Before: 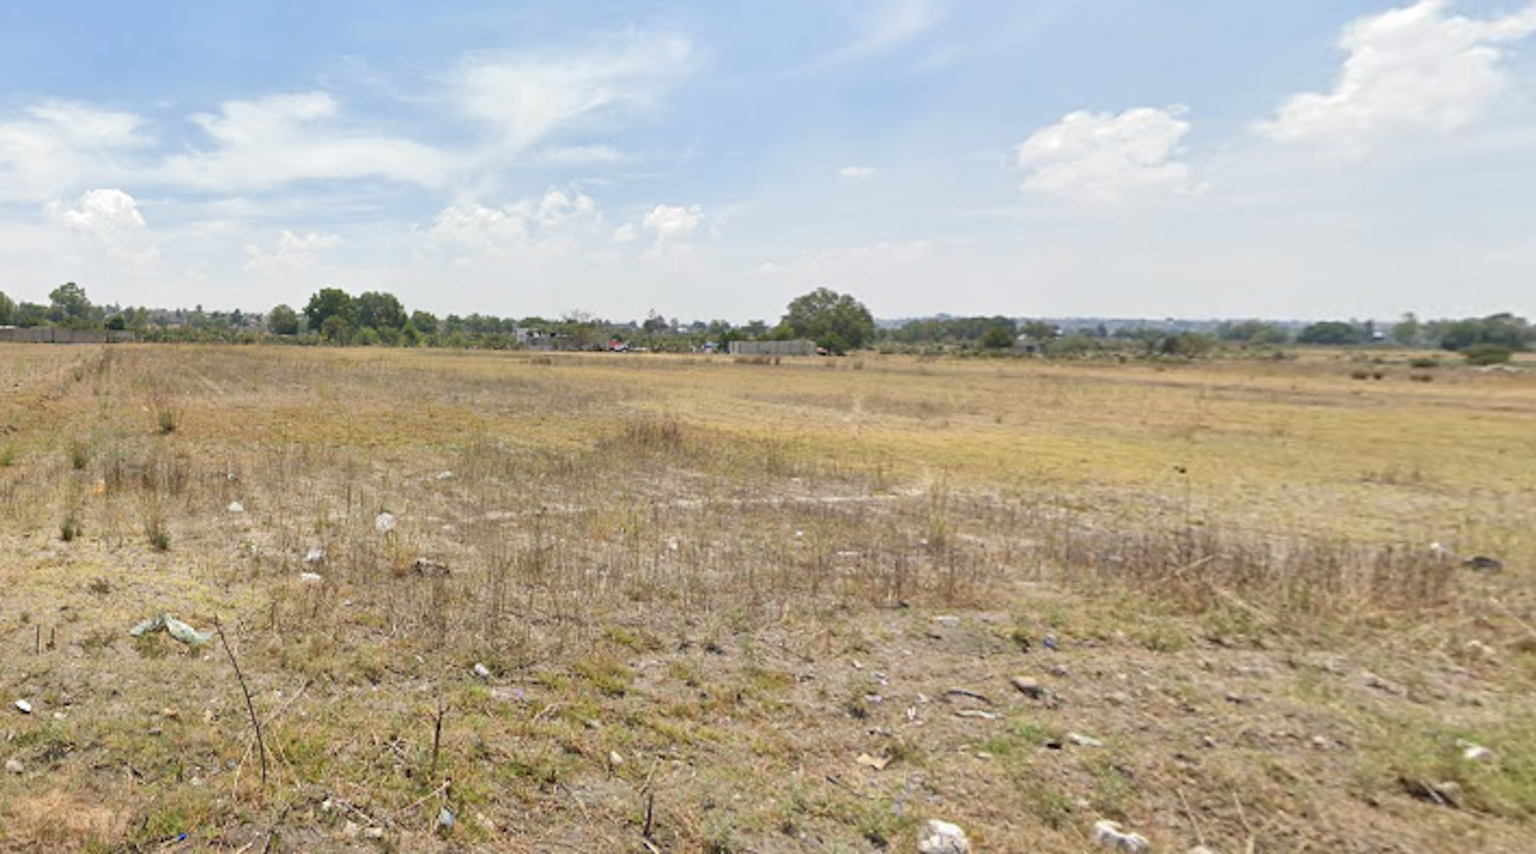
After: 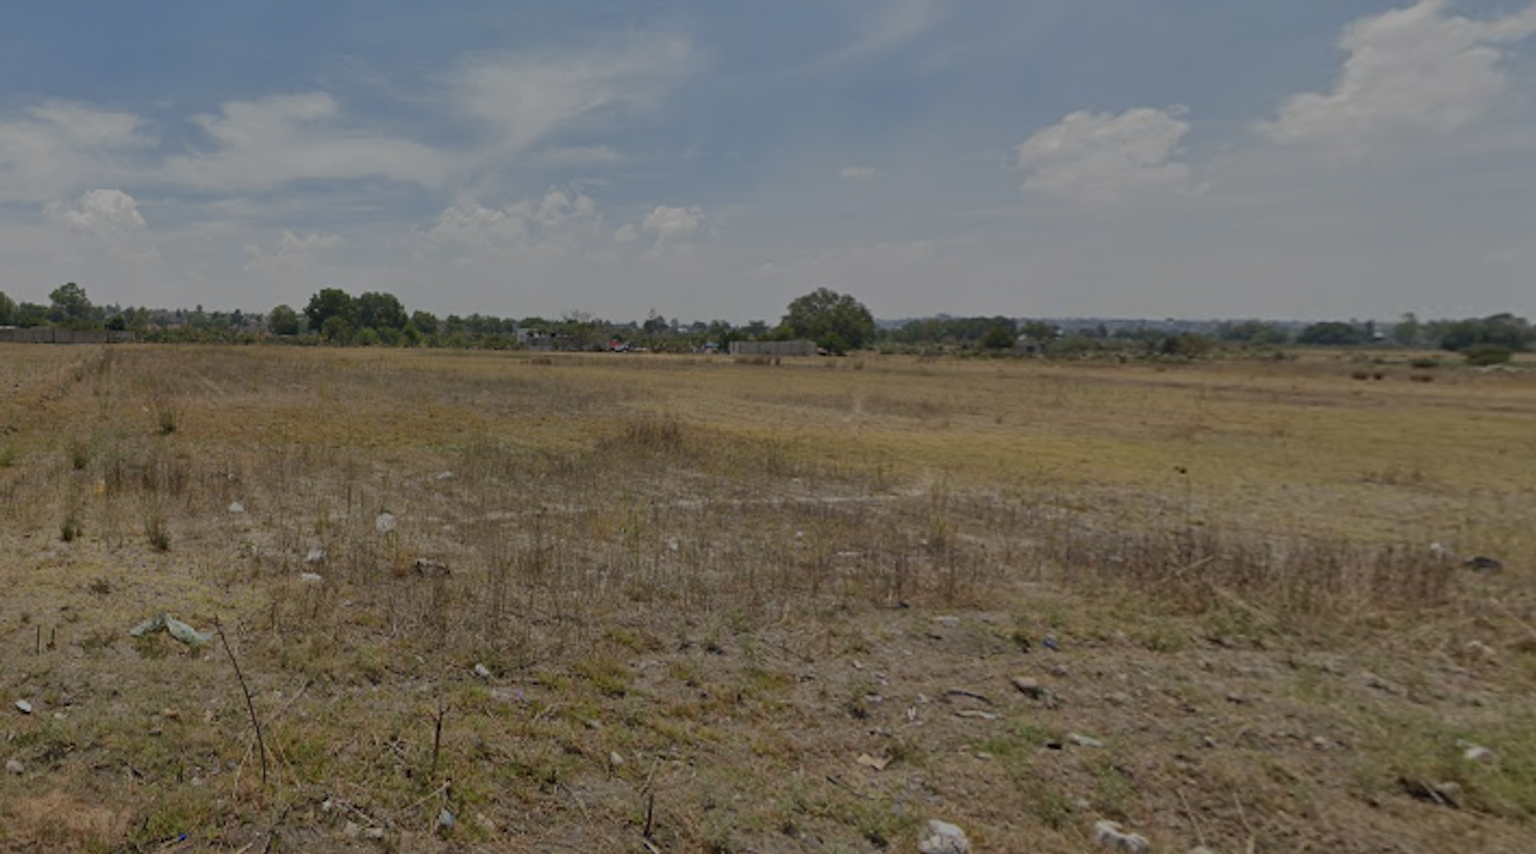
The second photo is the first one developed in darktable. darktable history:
exposure: exposure -1.495 EV, compensate exposure bias true, compensate highlight preservation false
